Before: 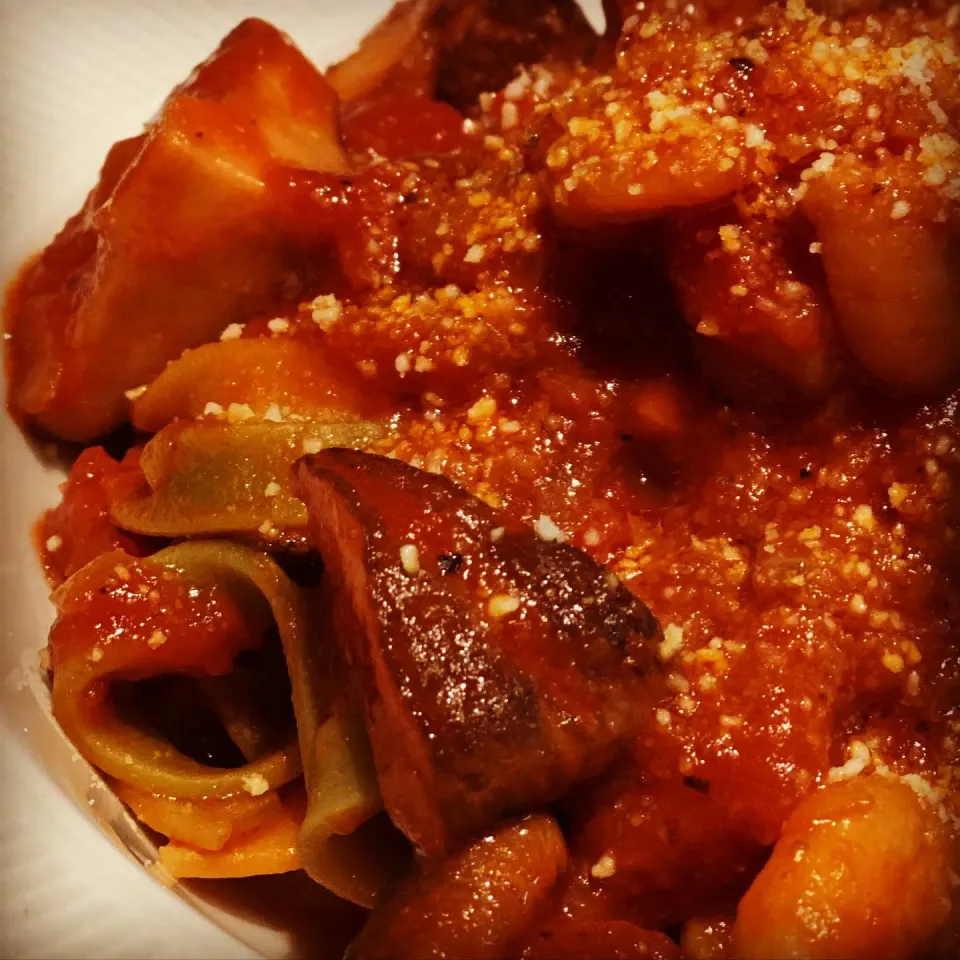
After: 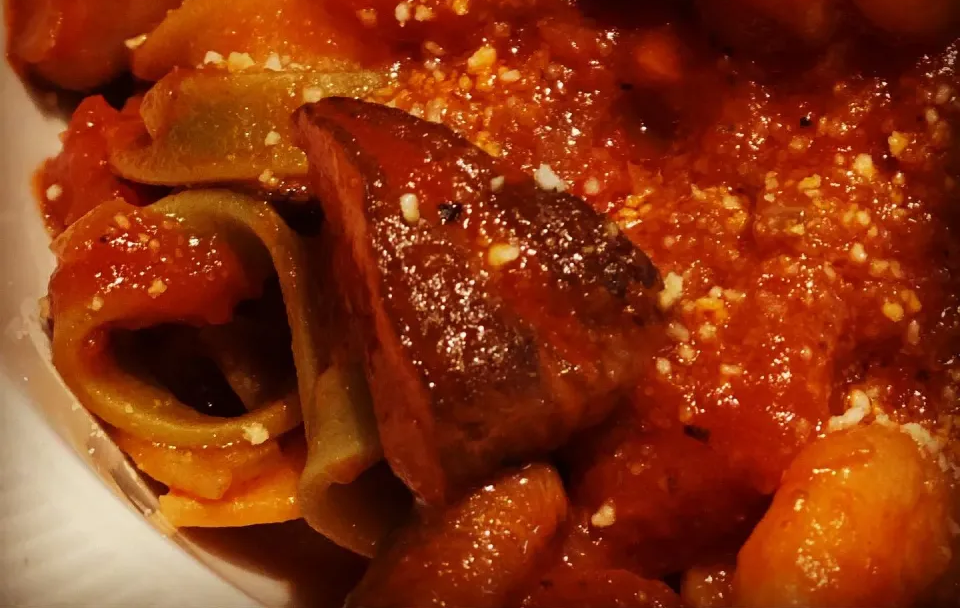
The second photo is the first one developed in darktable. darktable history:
crop and rotate: top 36.64%
